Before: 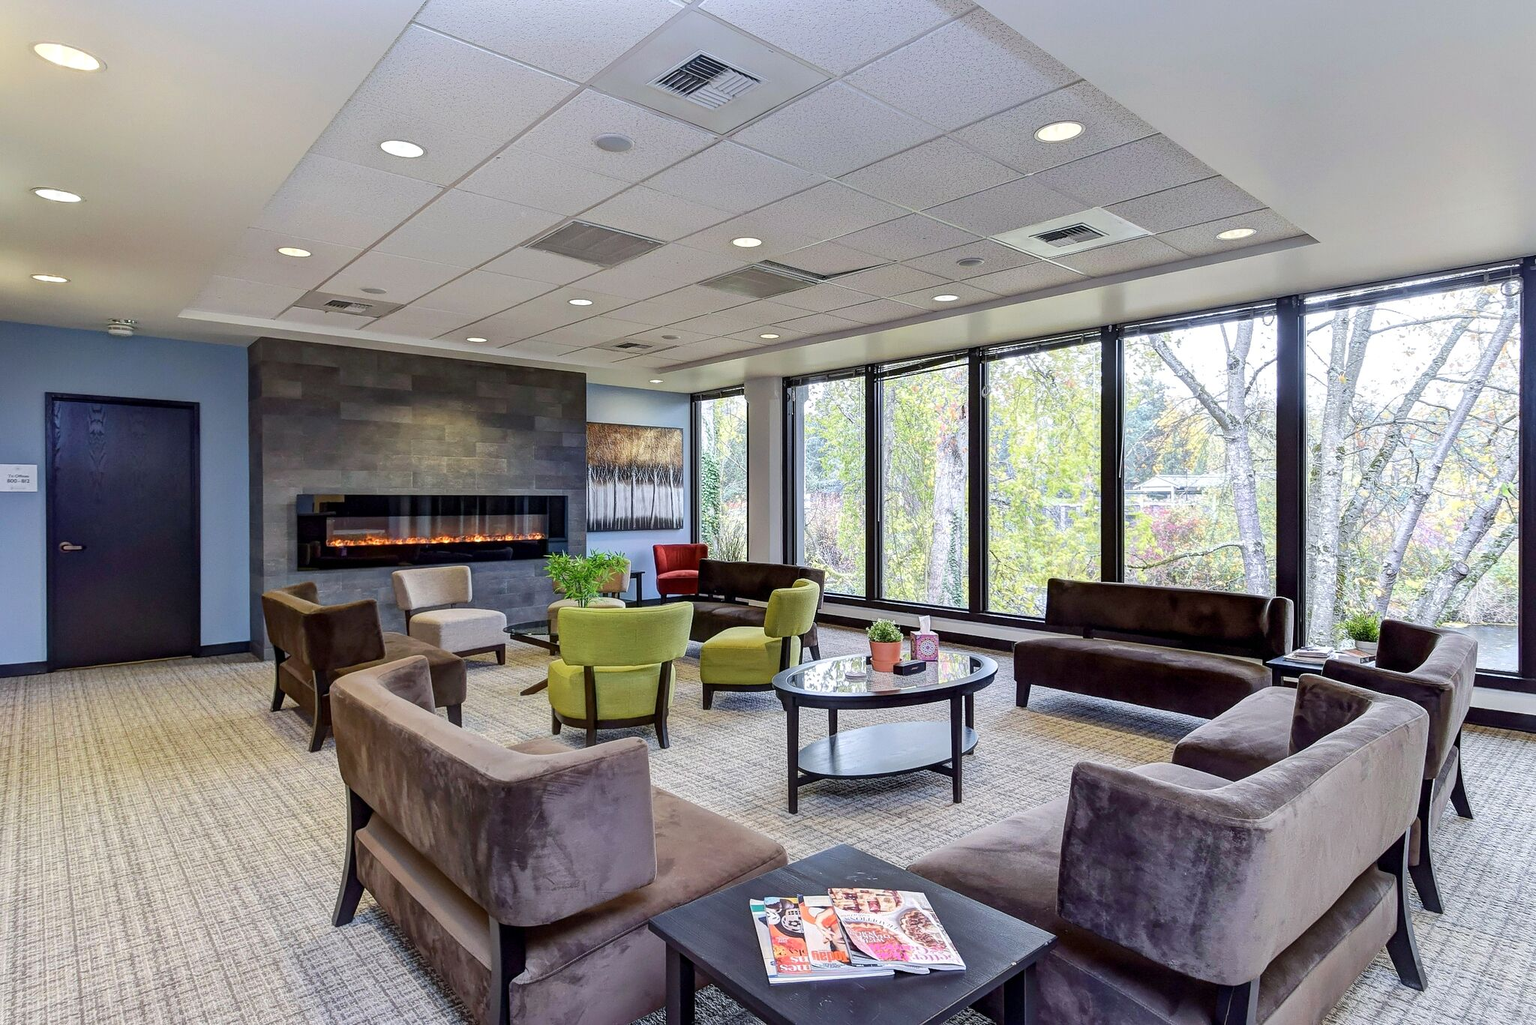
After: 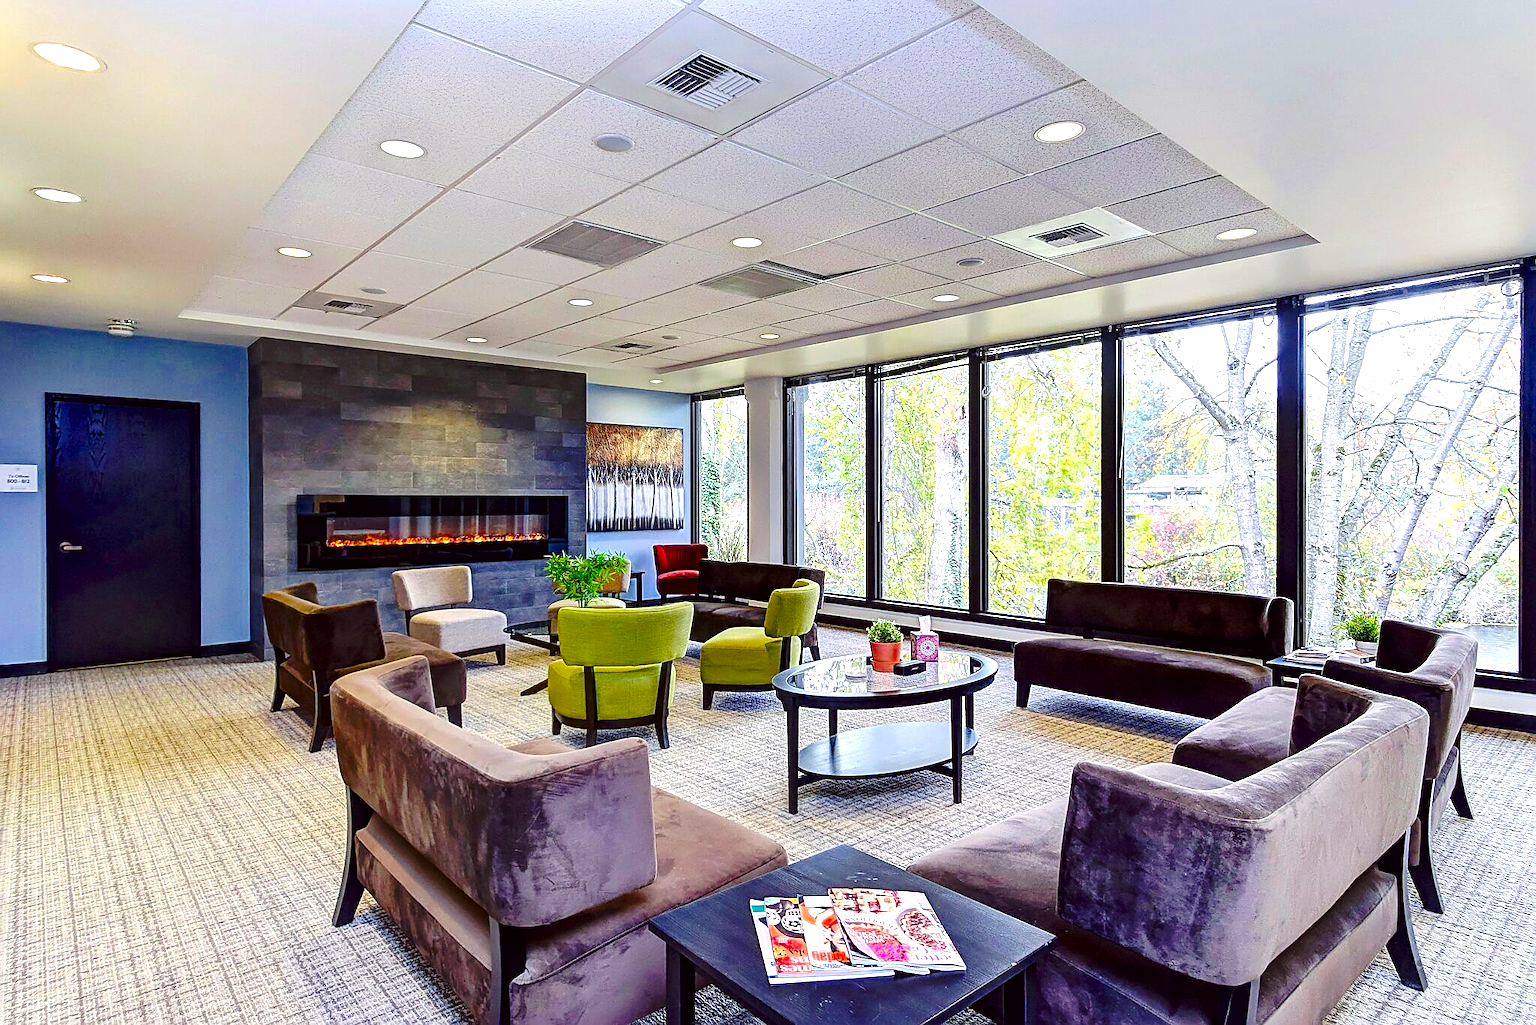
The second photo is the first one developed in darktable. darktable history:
color balance rgb: power › chroma 1.017%, power › hue 253.92°, perceptual saturation grading › global saturation 30.679%, global vibrance -0.83%, saturation formula JzAzBz (2021)
color correction: highlights a* -0.944, highlights b* 4.51, shadows a* 3.51
exposure: exposure 0.577 EV, compensate exposure bias true, compensate highlight preservation false
base curve: curves: ch0 [(0, 0) (0.073, 0.04) (0.157, 0.139) (0.492, 0.492) (0.758, 0.758) (1, 1)], preserve colors none
sharpen: on, module defaults
